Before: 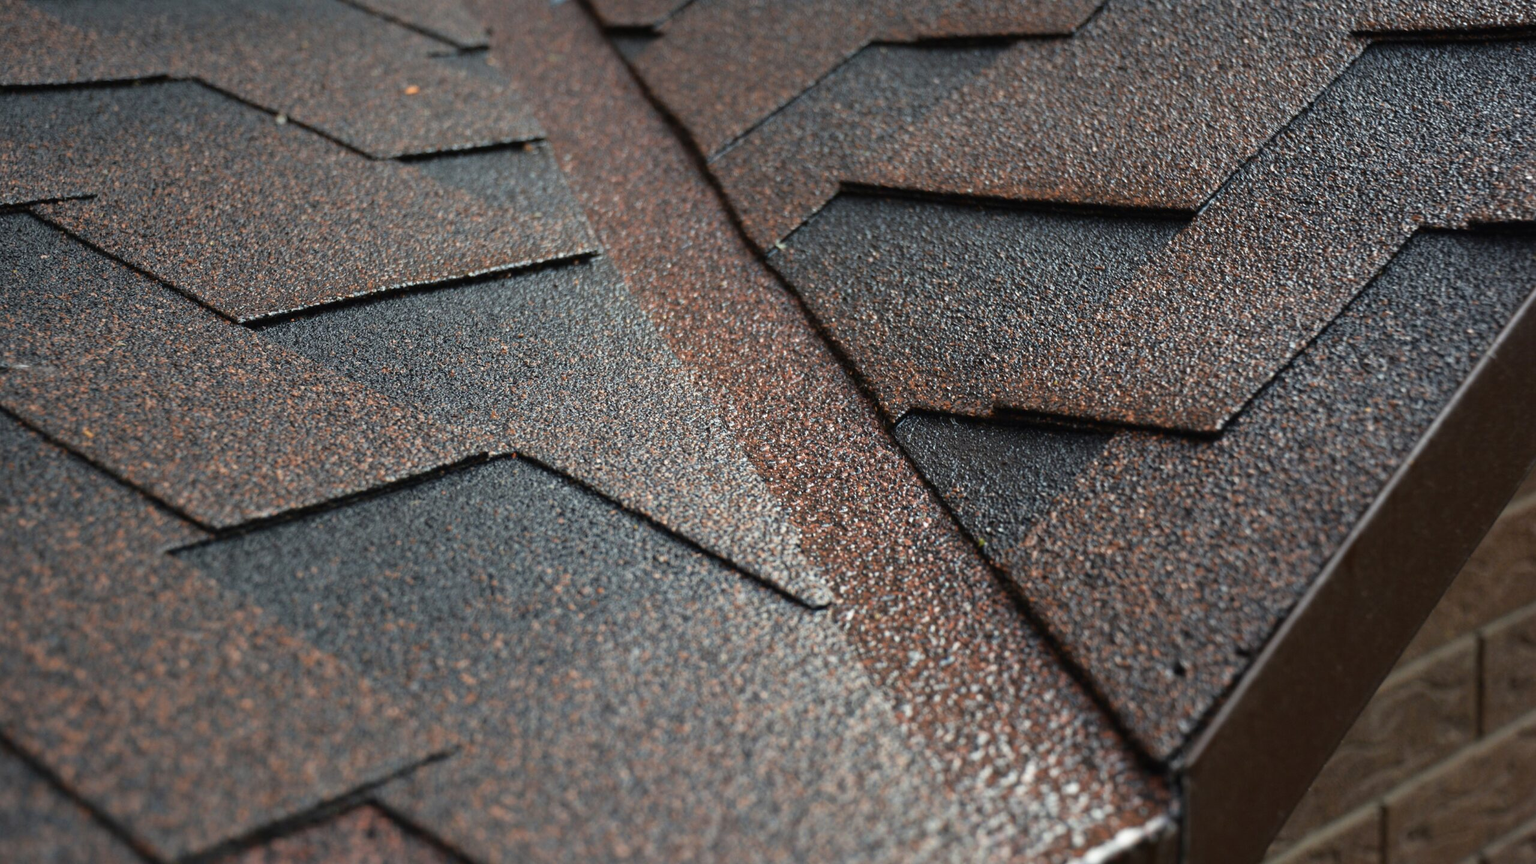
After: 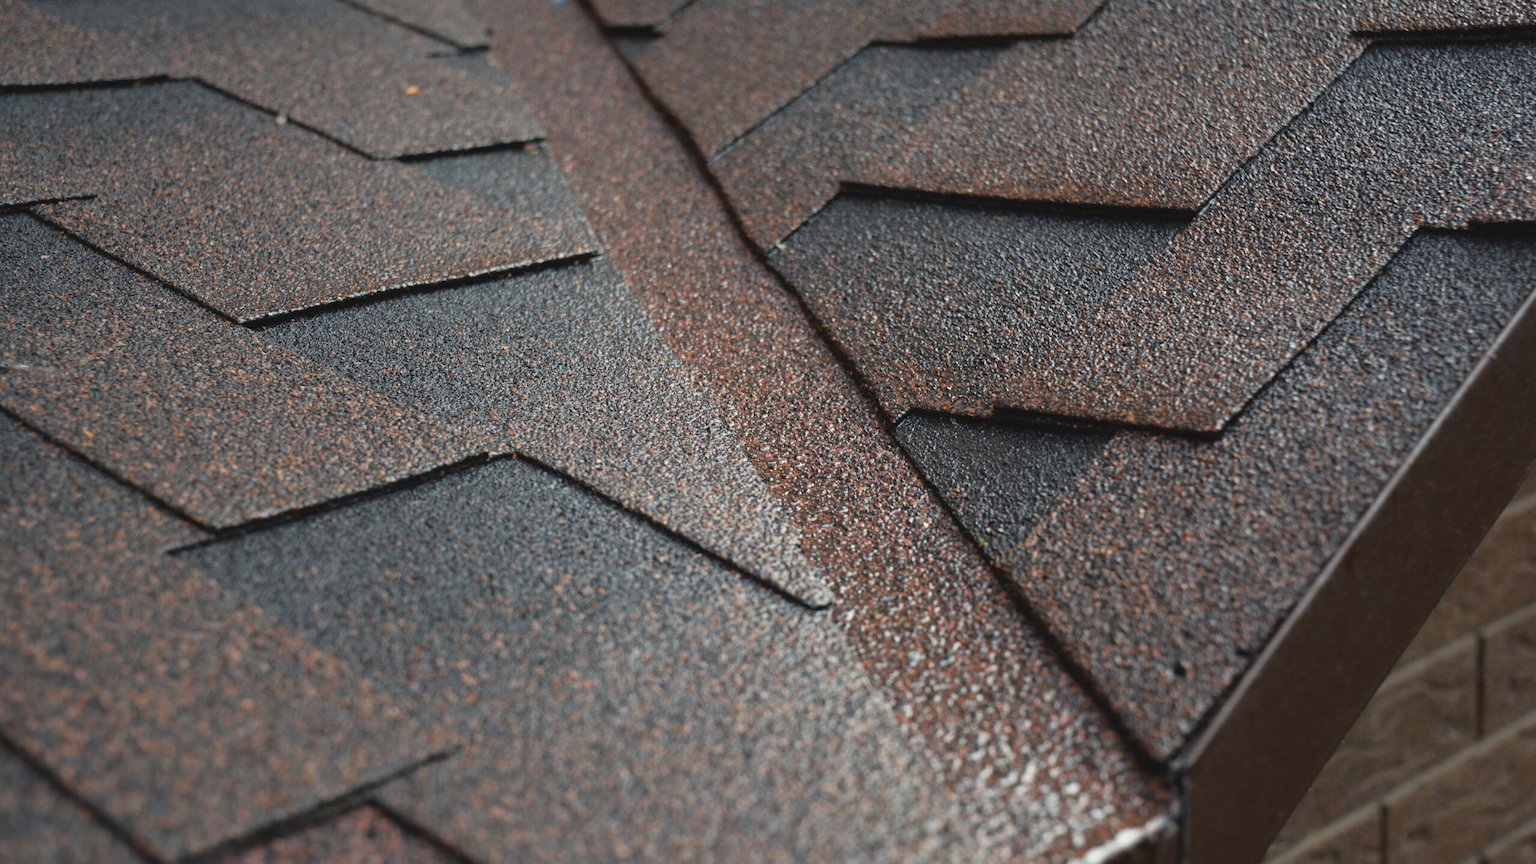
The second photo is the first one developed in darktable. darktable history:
contrast brightness saturation: contrast -0.093, saturation -0.092
